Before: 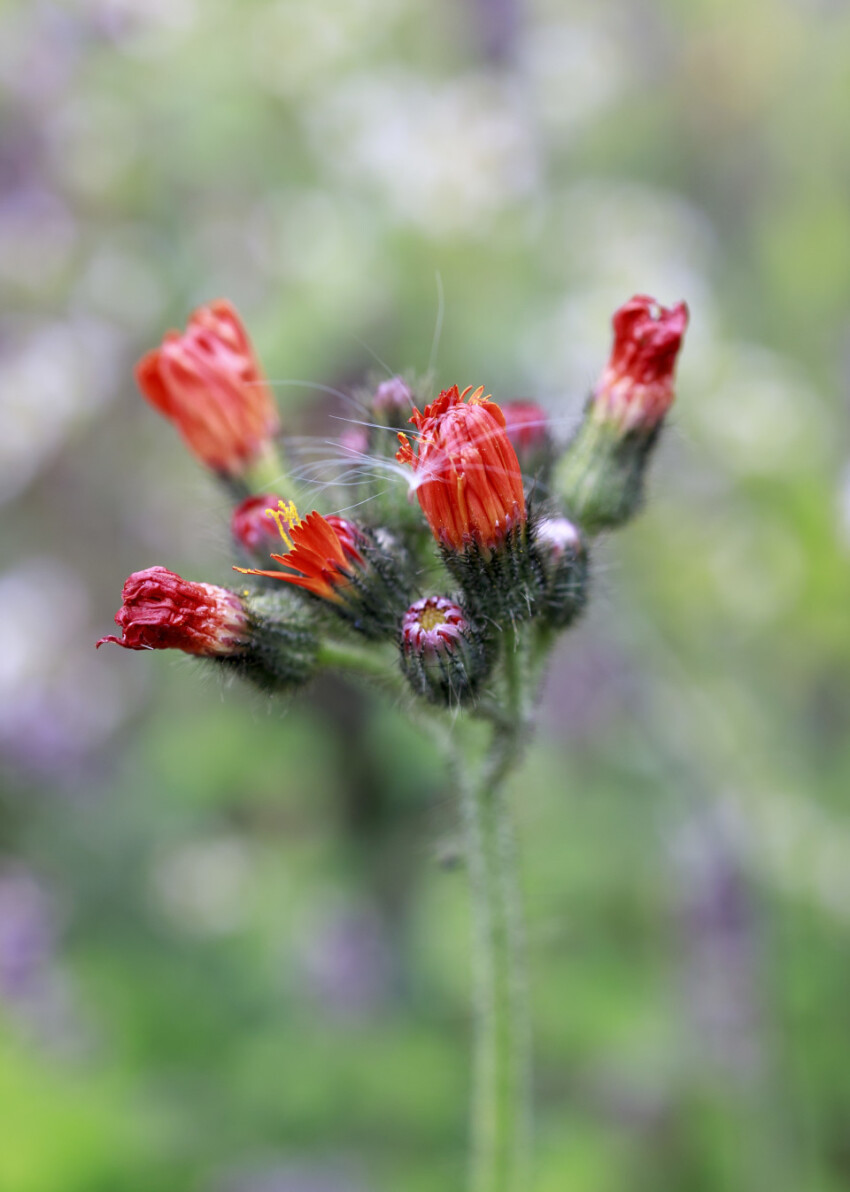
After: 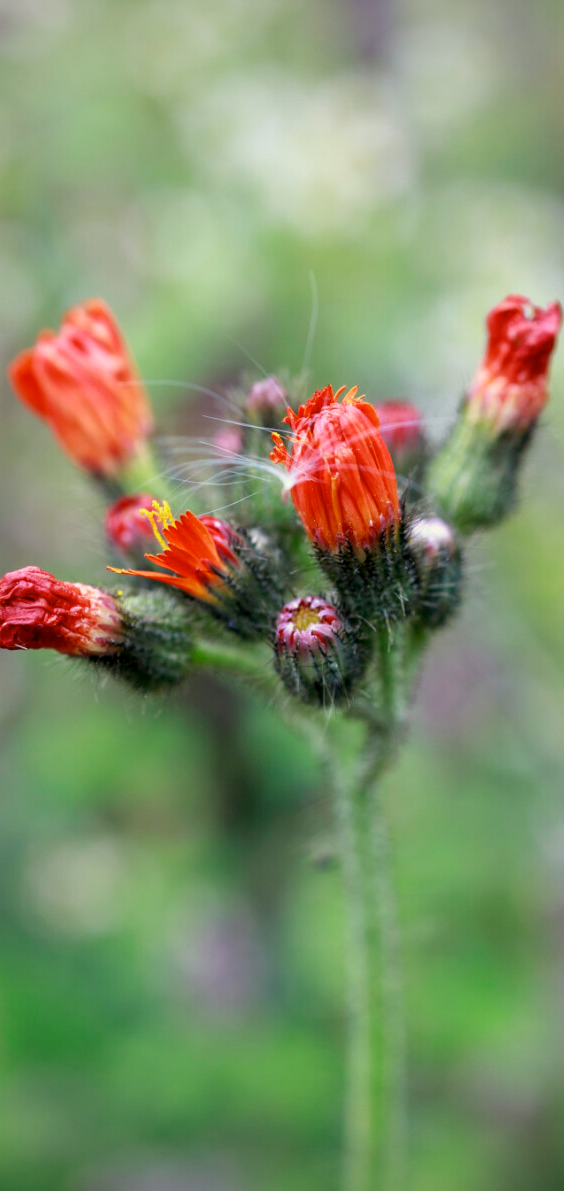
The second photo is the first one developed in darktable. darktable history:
color correction: highlights a* -5.84, highlights b* 11.2
vignetting: on, module defaults
crop and rotate: left 15.028%, right 18.548%
